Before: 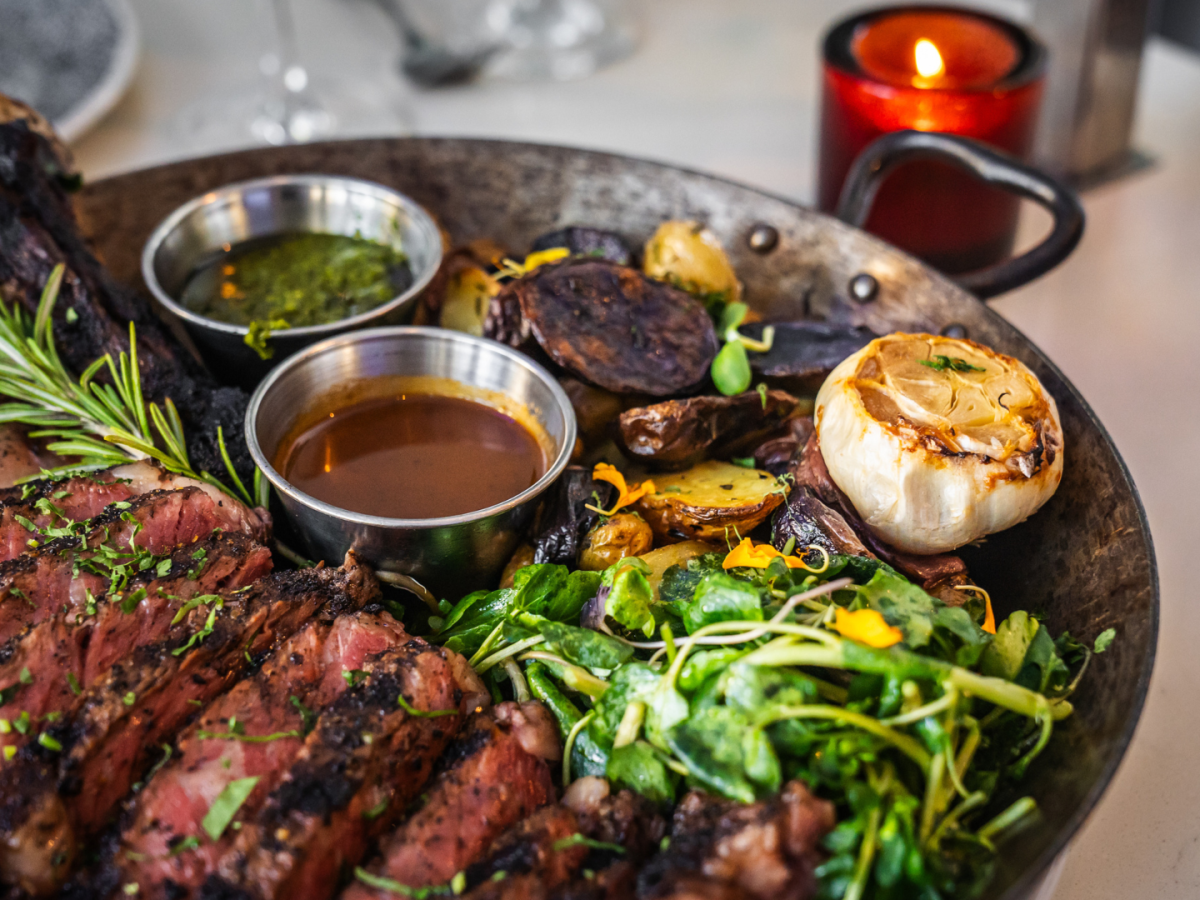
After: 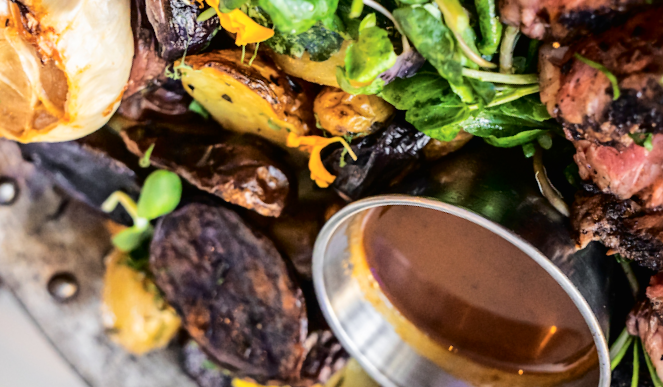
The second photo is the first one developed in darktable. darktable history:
tone curve: curves: ch0 [(0, 0) (0.003, 0.009) (0.011, 0.009) (0.025, 0.01) (0.044, 0.02) (0.069, 0.032) (0.1, 0.048) (0.136, 0.092) (0.177, 0.153) (0.224, 0.217) (0.277, 0.306) (0.335, 0.402) (0.399, 0.488) (0.468, 0.574) (0.543, 0.648) (0.623, 0.716) (0.709, 0.783) (0.801, 0.851) (0.898, 0.92) (1, 1)], color space Lab, independent channels, preserve colors none
crop and rotate: angle 147.31°, left 9.153%, top 15.682%, right 4.56%, bottom 17.046%
